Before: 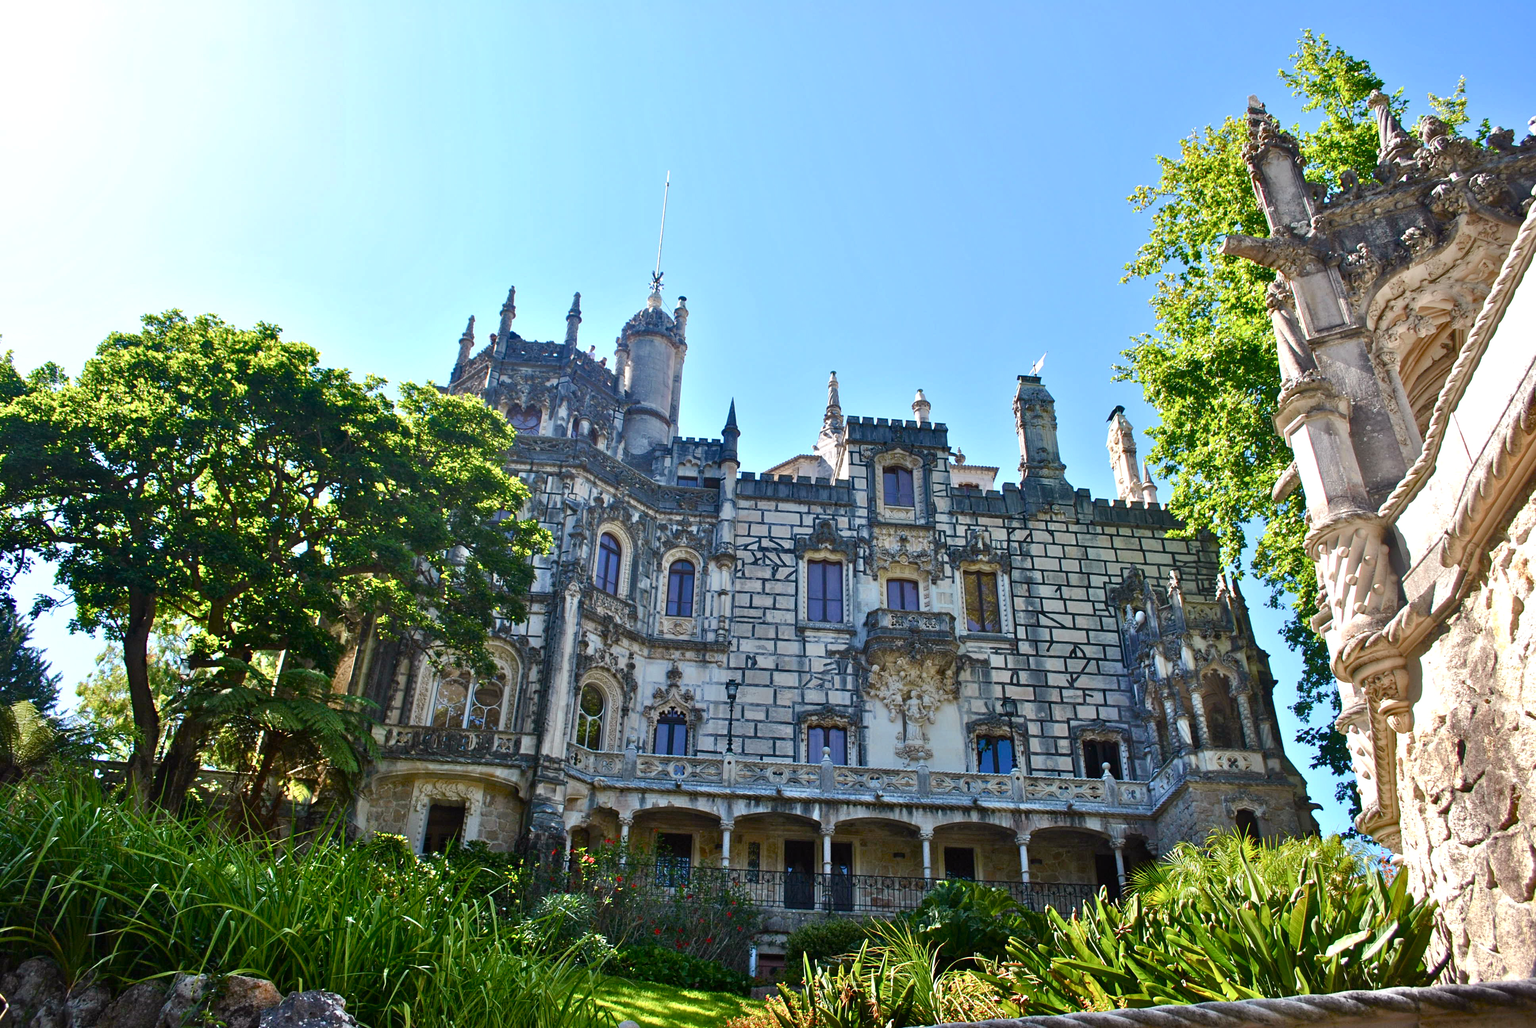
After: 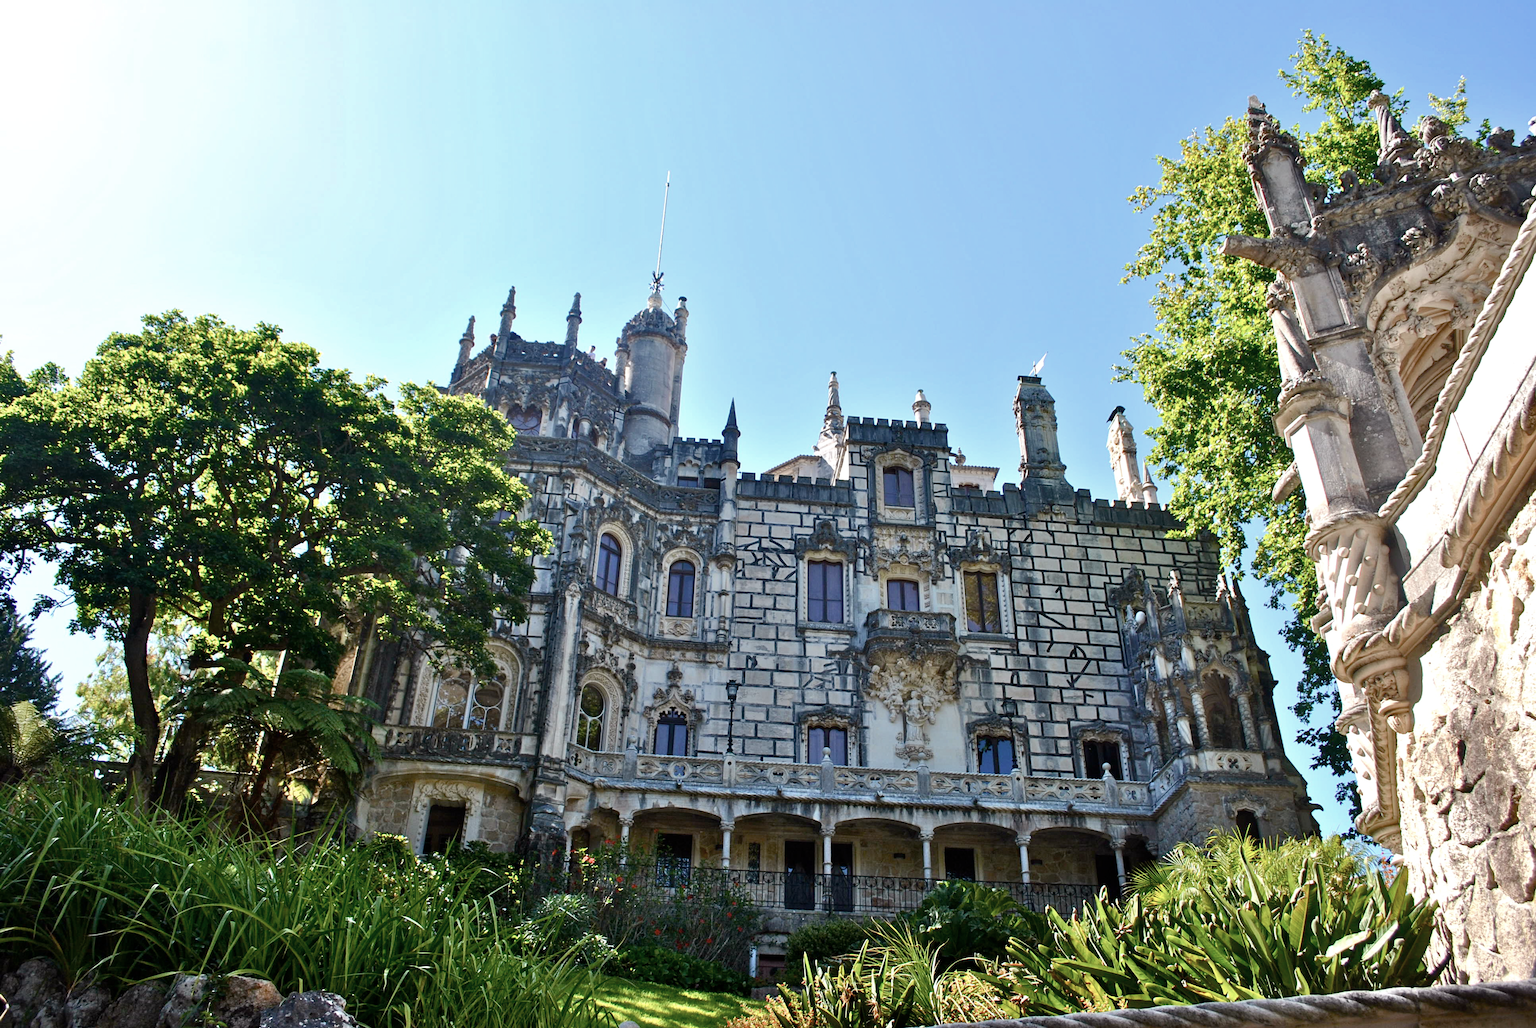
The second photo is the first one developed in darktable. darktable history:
color correction: highlights b* -0.056, saturation 0.776
